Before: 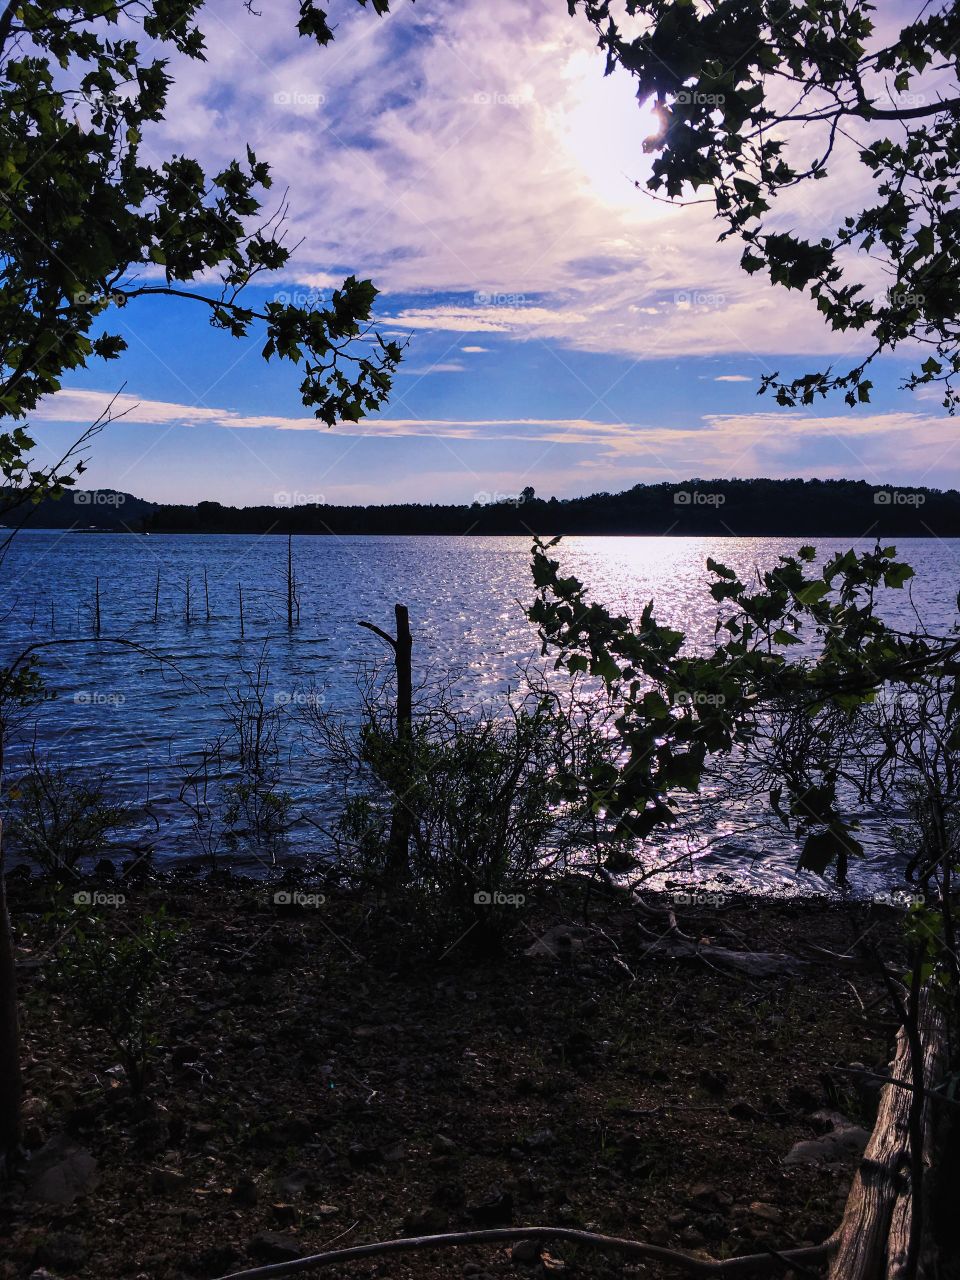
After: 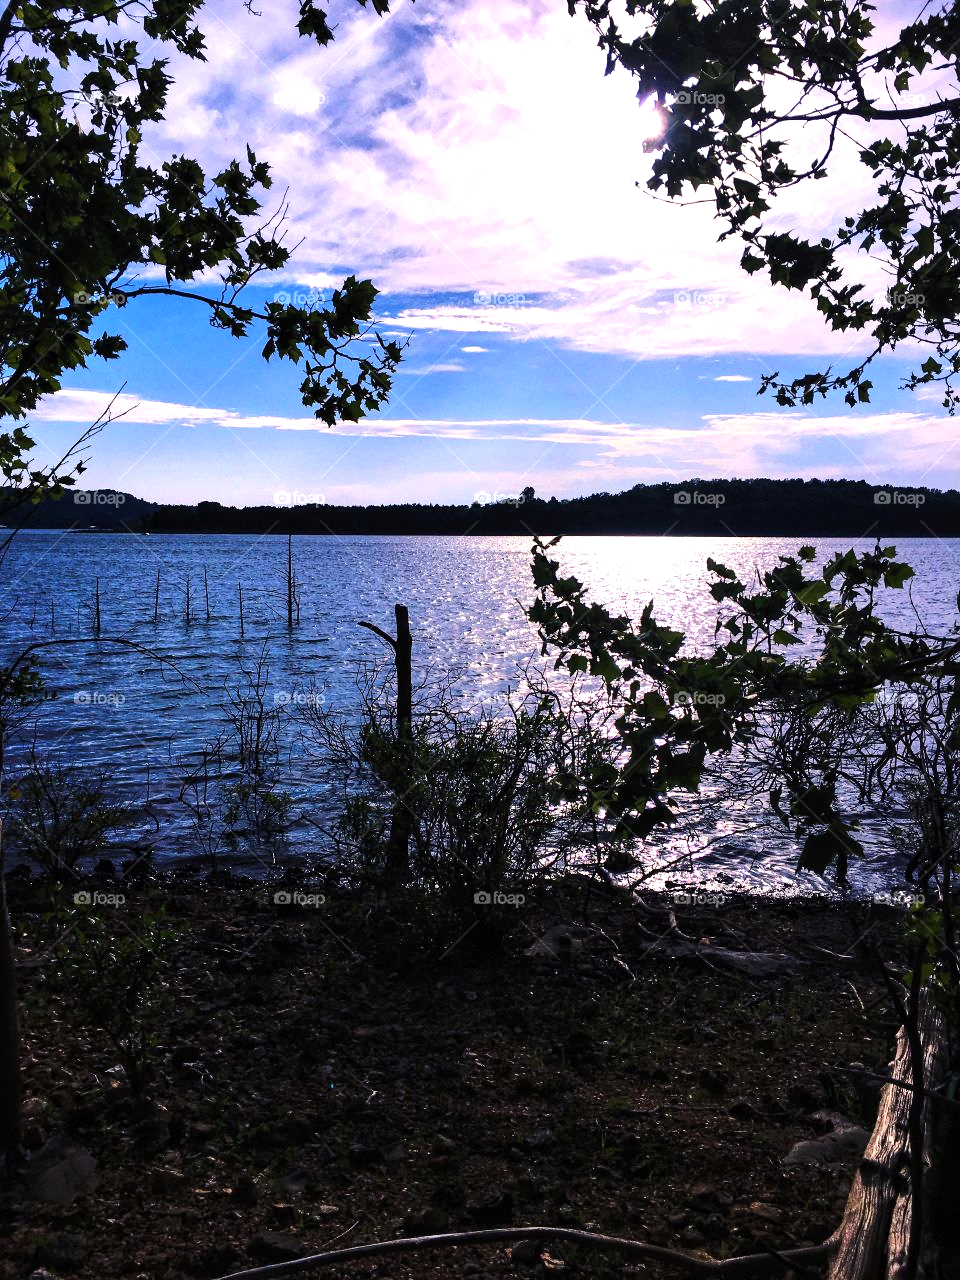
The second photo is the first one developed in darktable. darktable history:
exposure: black level correction 0.001, exposure 0.5 EV, compensate exposure bias true, compensate highlight preservation false
tone equalizer: -8 EV -0.417 EV, -7 EV -0.389 EV, -6 EV -0.333 EV, -5 EV -0.222 EV, -3 EV 0.222 EV, -2 EV 0.333 EV, -1 EV 0.389 EV, +0 EV 0.417 EV, edges refinement/feathering 500, mask exposure compensation -1.57 EV, preserve details no
